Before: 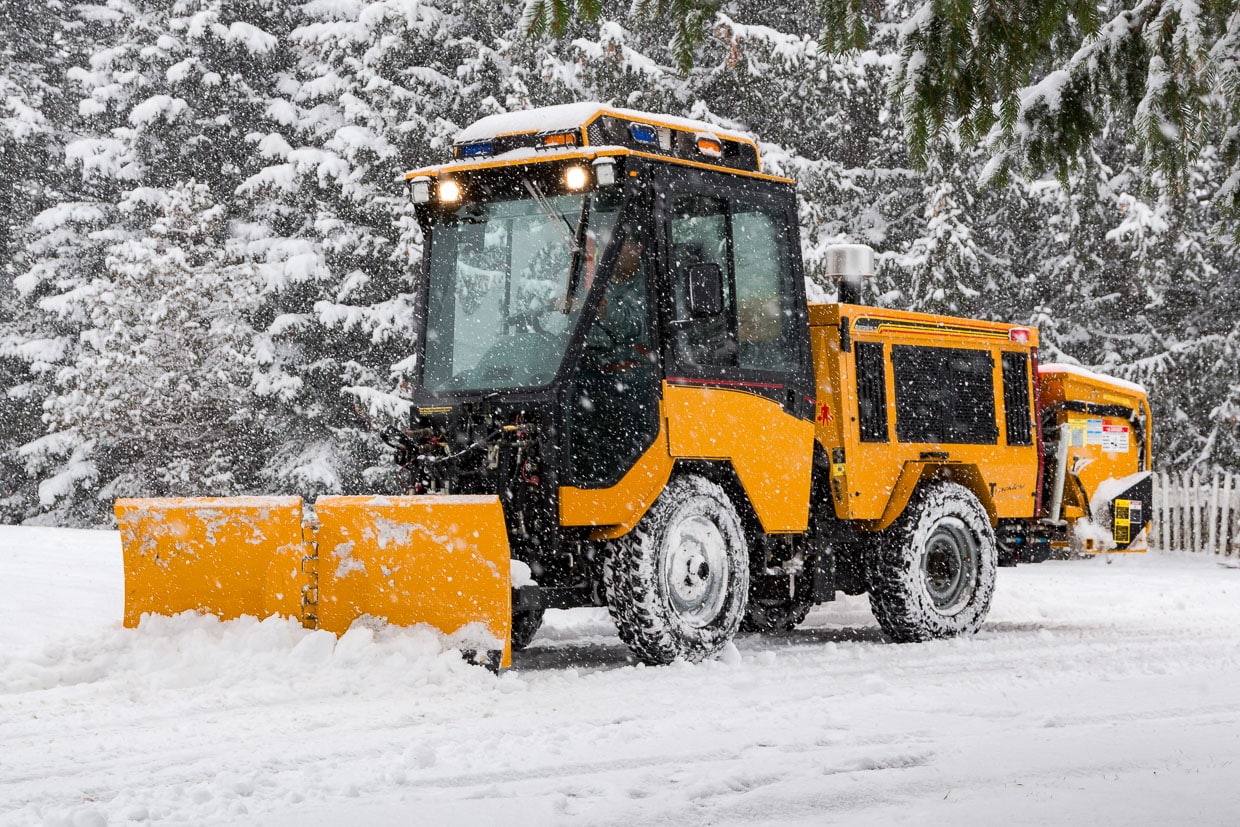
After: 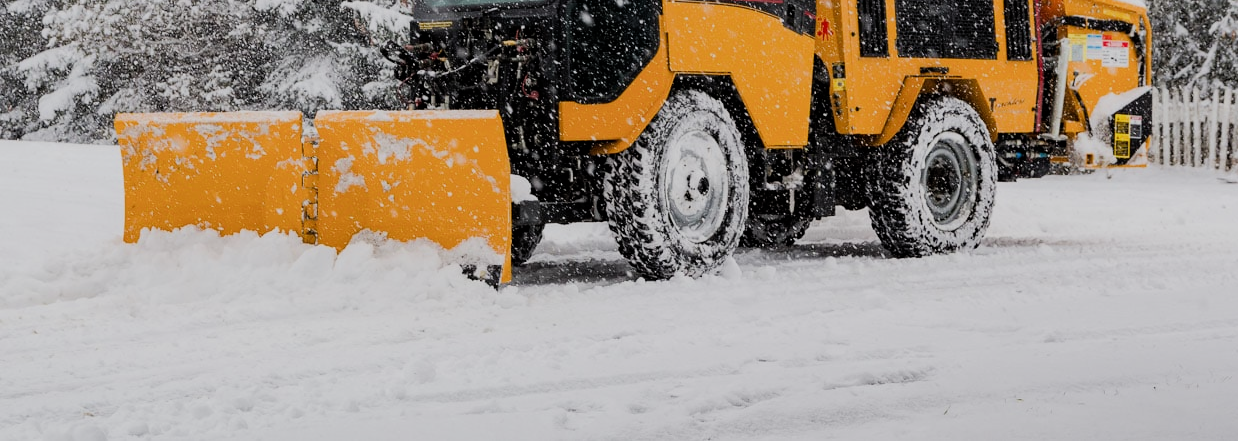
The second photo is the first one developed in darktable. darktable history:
crop and rotate: top 46.621%, right 0.092%
filmic rgb: black relative exposure -7.65 EV, white relative exposure 4.56 EV, hardness 3.61
haze removal: strength 0.009, distance 0.253, compatibility mode true, adaptive false
